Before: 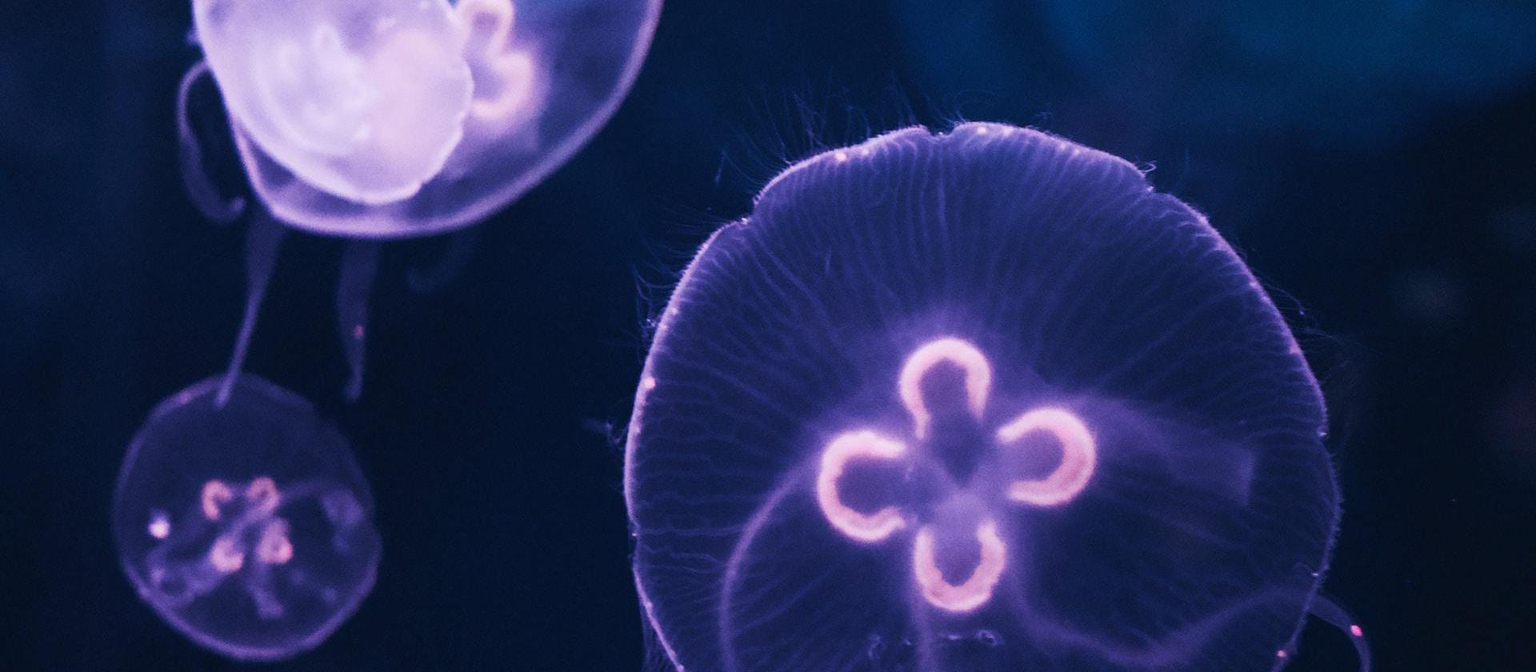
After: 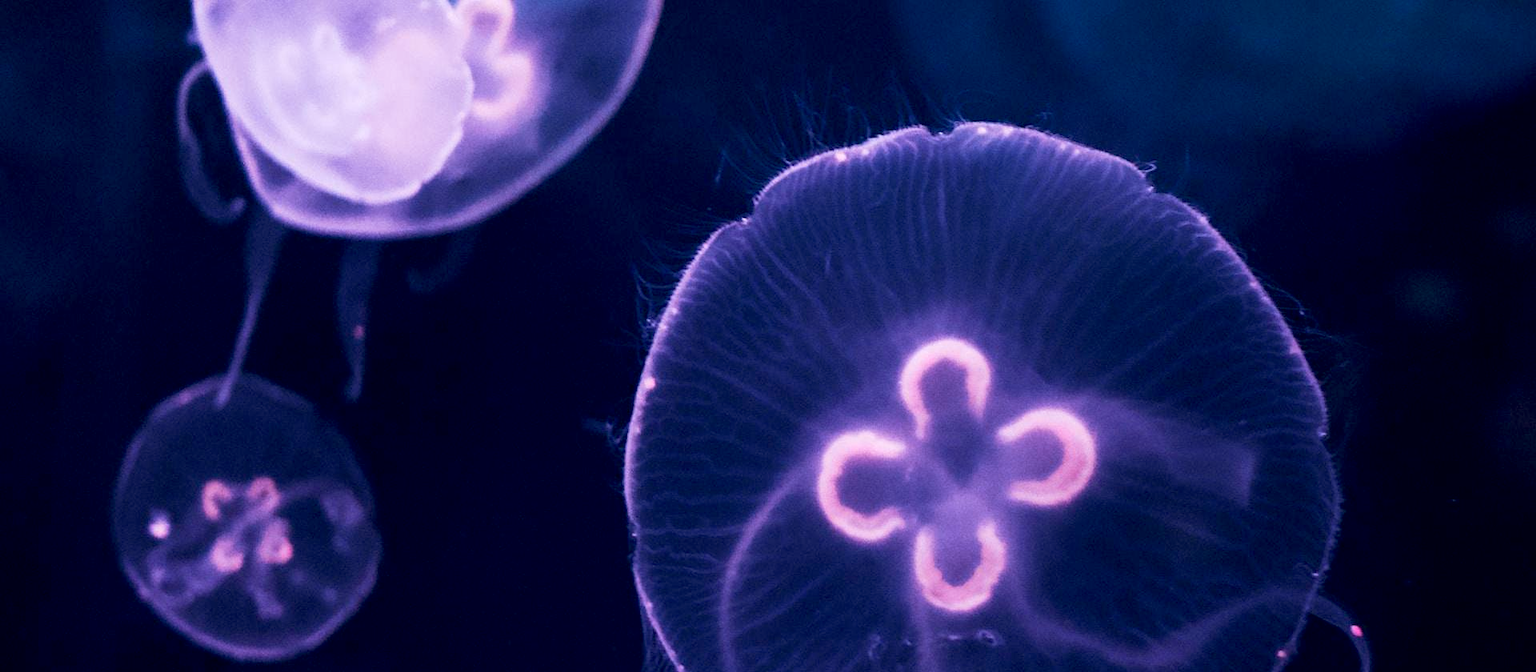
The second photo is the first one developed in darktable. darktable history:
exposure: black level correction 0.007, exposure 0.103 EV, compensate highlight preservation false
velvia: on, module defaults
